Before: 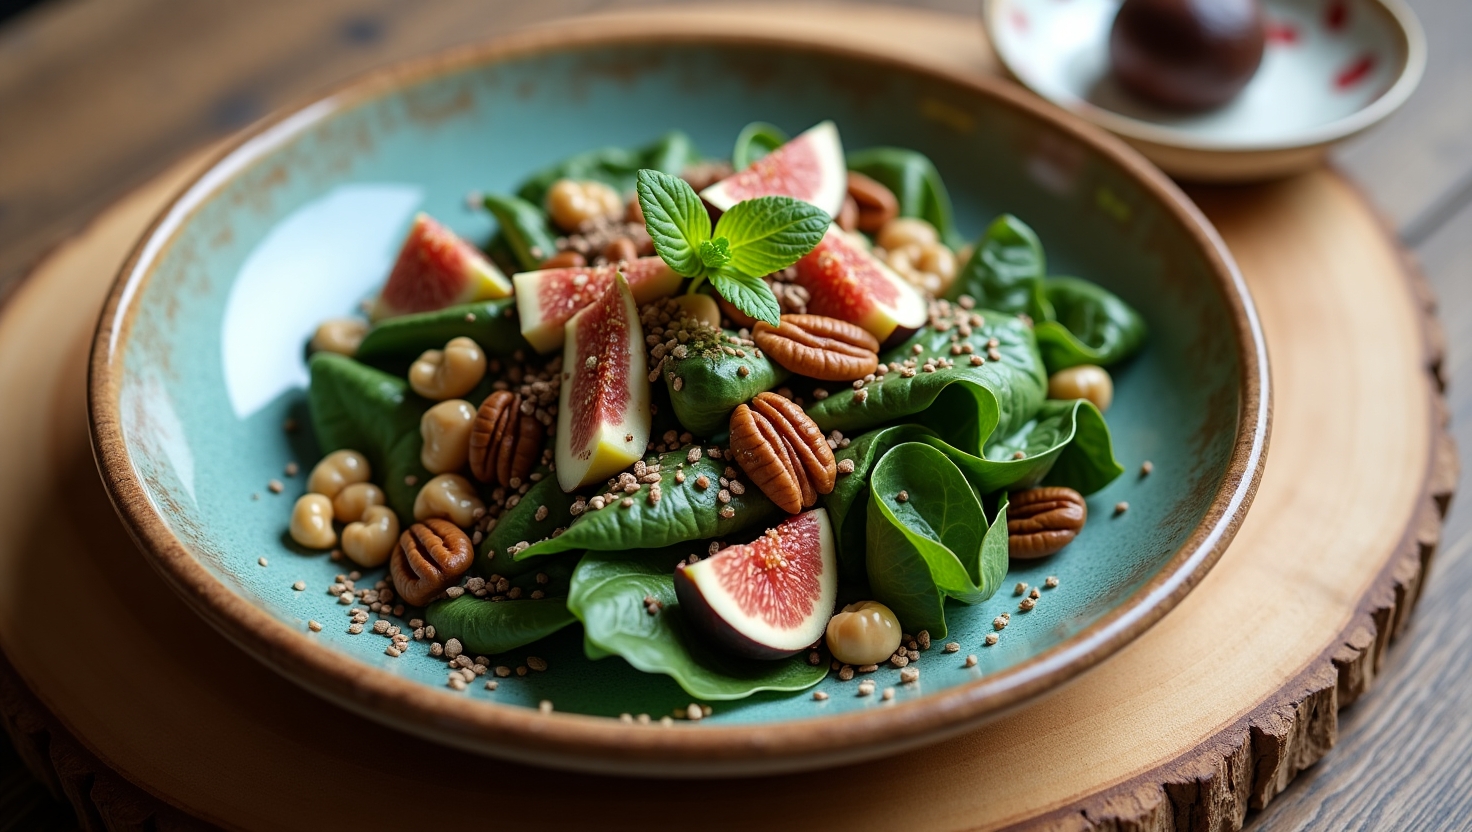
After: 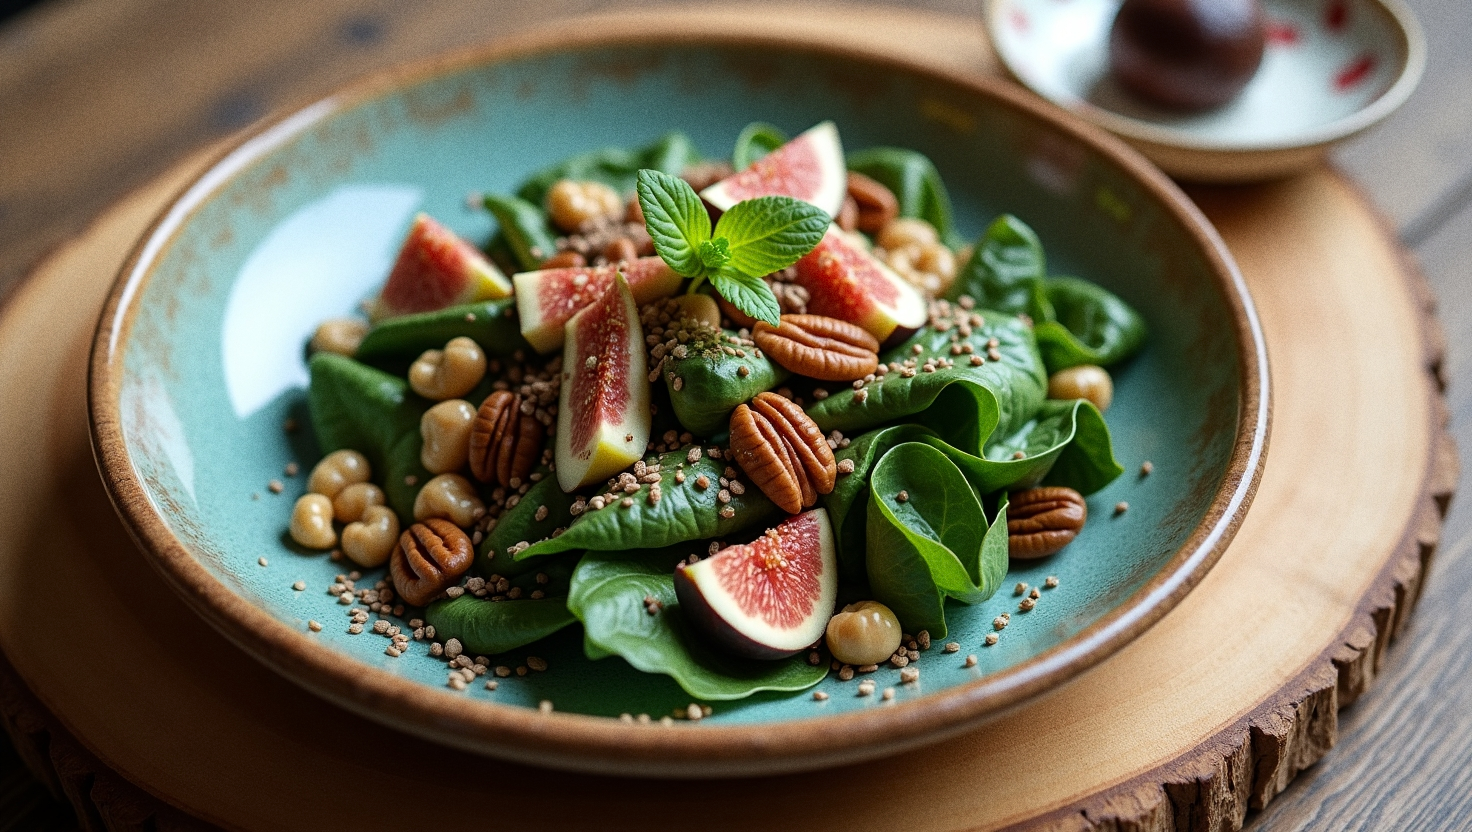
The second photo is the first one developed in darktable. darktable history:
grain: coarseness 0.09 ISO
exposure: compensate highlight preservation false
